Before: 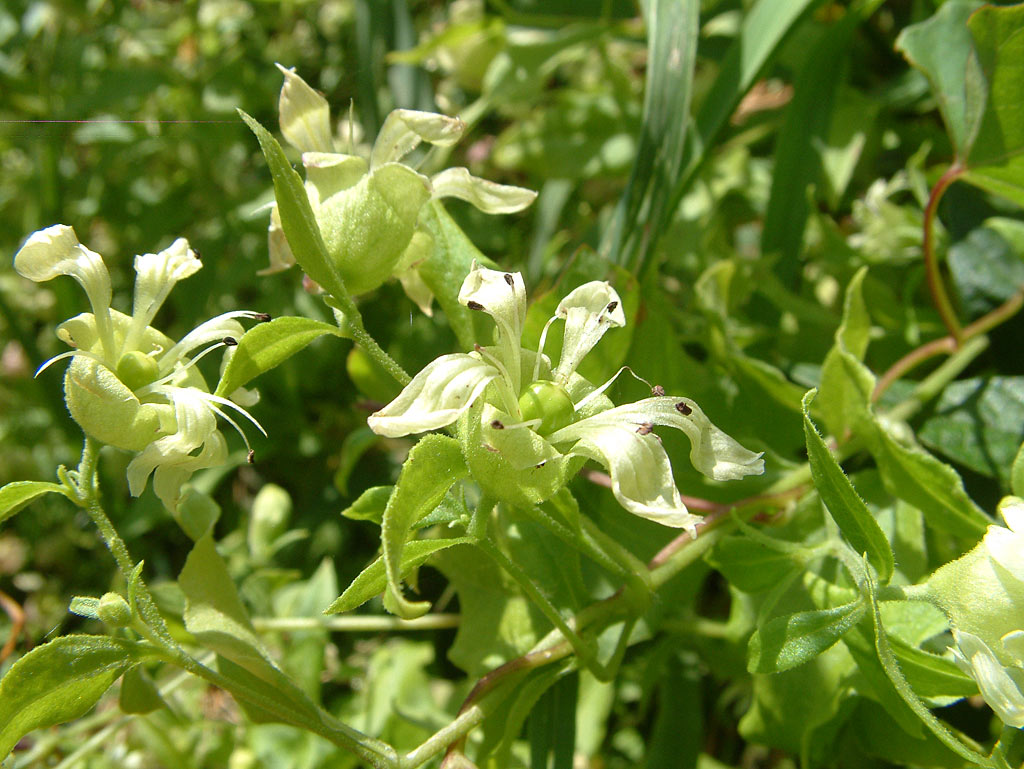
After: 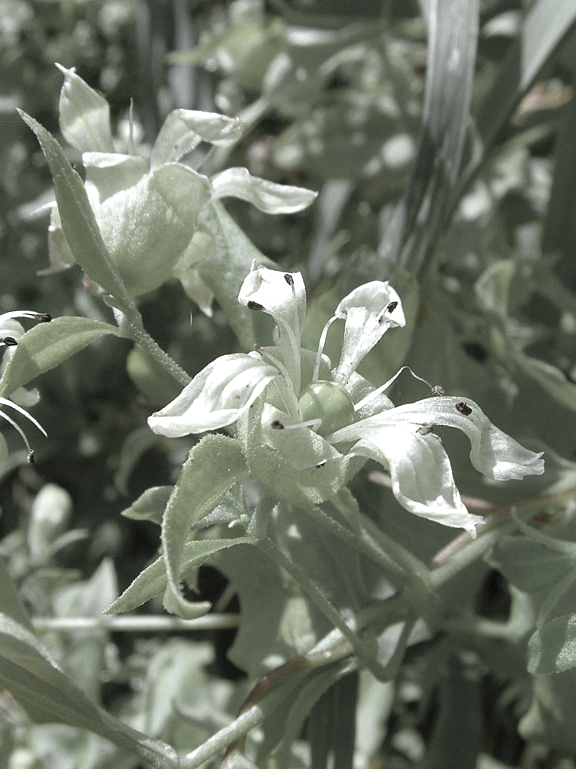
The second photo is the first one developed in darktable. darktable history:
crop: left 21.496%, right 22.254%
color zones: curves: ch0 [(0, 0.613) (0.01, 0.613) (0.245, 0.448) (0.498, 0.529) (0.642, 0.665) (0.879, 0.777) (0.99, 0.613)]; ch1 [(0, 0.035) (0.121, 0.189) (0.259, 0.197) (0.415, 0.061) (0.589, 0.022) (0.732, 0.022) (0.857, 0.026) (0.991, 0.053)]
color correction: highlights a* -11.71, highlights b* -15.58
